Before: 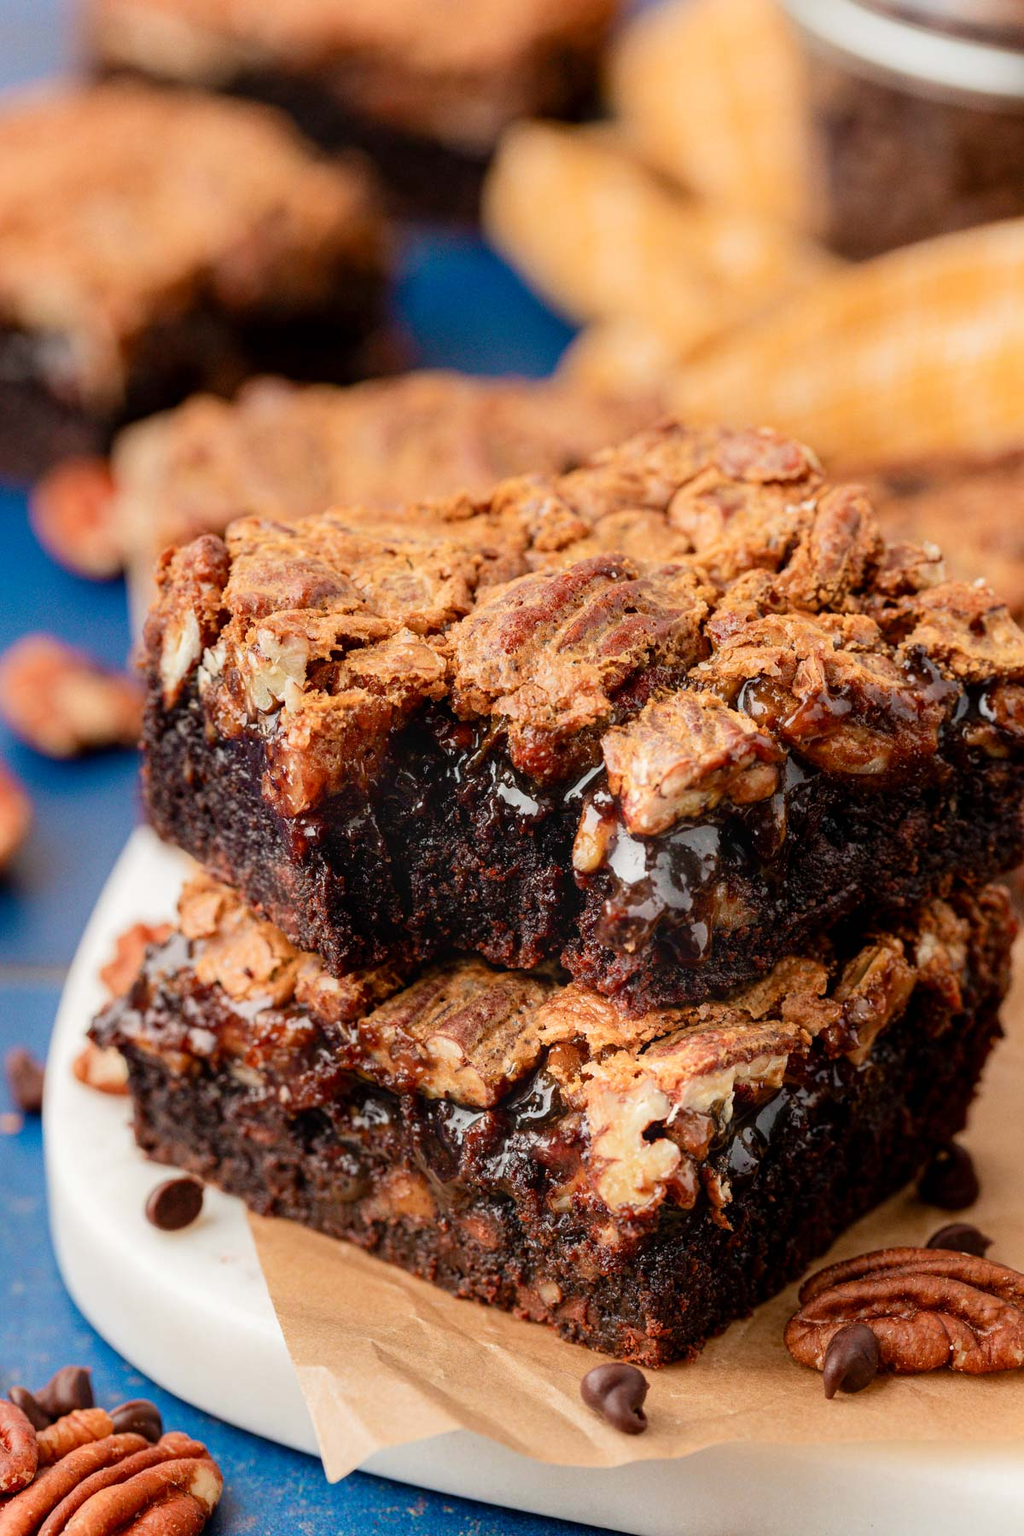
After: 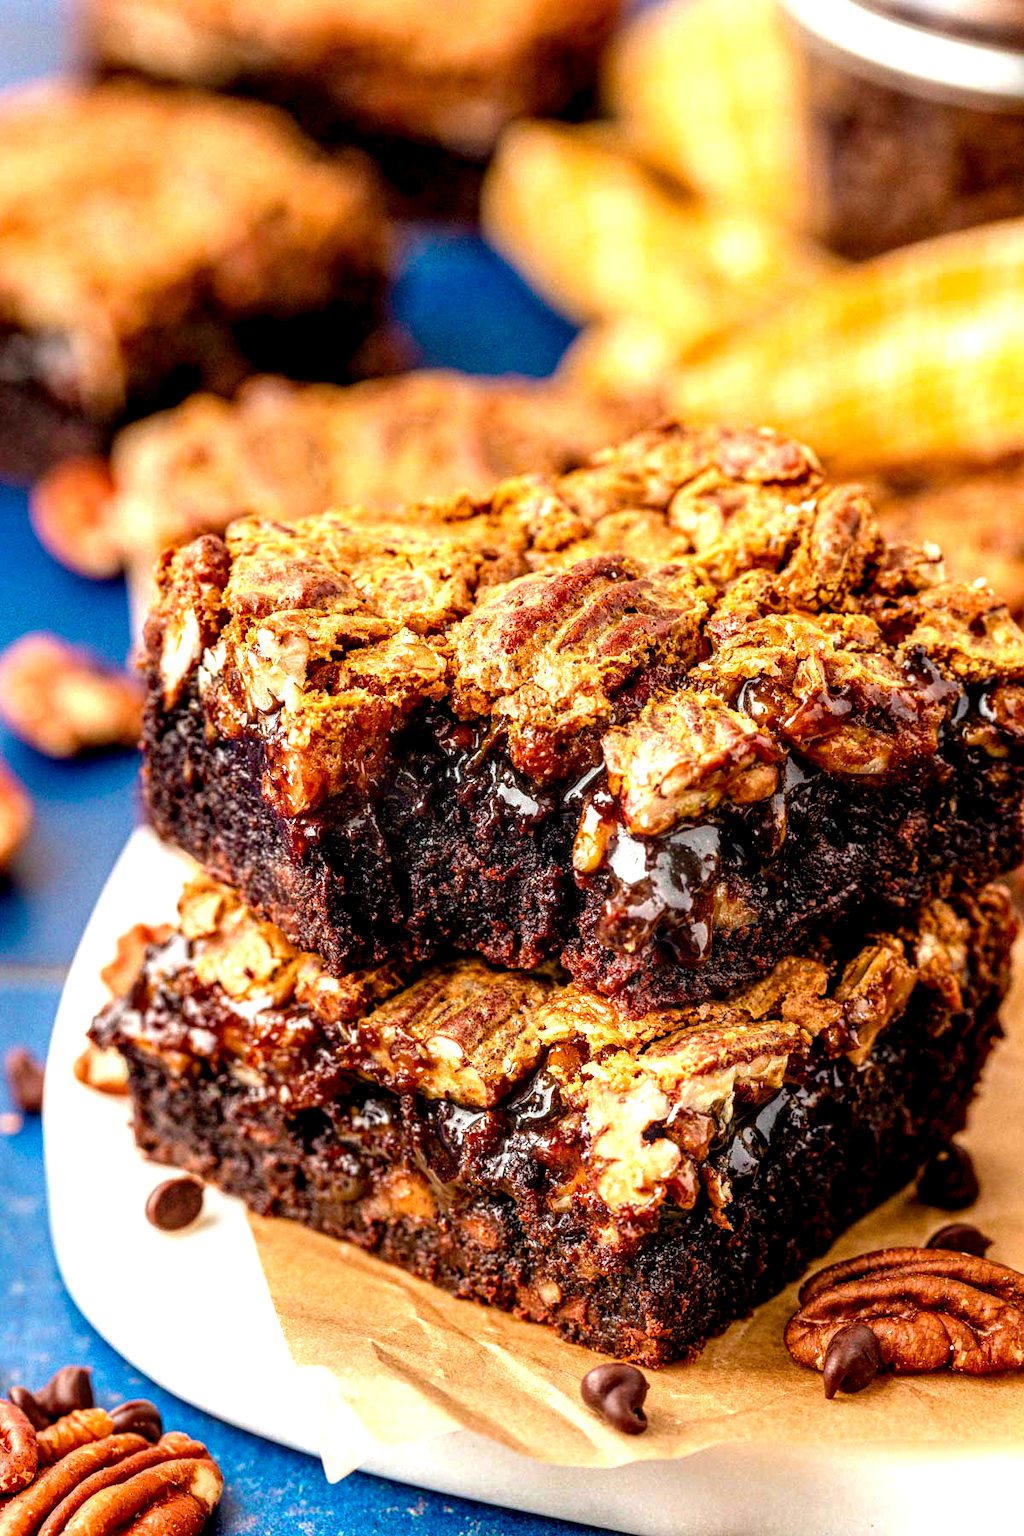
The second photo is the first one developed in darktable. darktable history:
color balance rgb: perceptual saturation grading › global saturation 20%, global vibrance 20%
local contrast: highlights 19%, detail 186%
exposure: exposure 1 EV, compensate highlight preservation false
tone equalizer: -8 EV 0.25 EV, -7 EV 0.417 EV, -6 EV 0.417 EV, -5 EV 0.25 EV, -3 EV -0.25 EV, -2 EV -0.417 EV, -1 EV -0.417 EV, +0 EV -0.25 EV, edges refinement/feathering 500, mask exposure compensation -1.57 EV, preserve details guided filter
